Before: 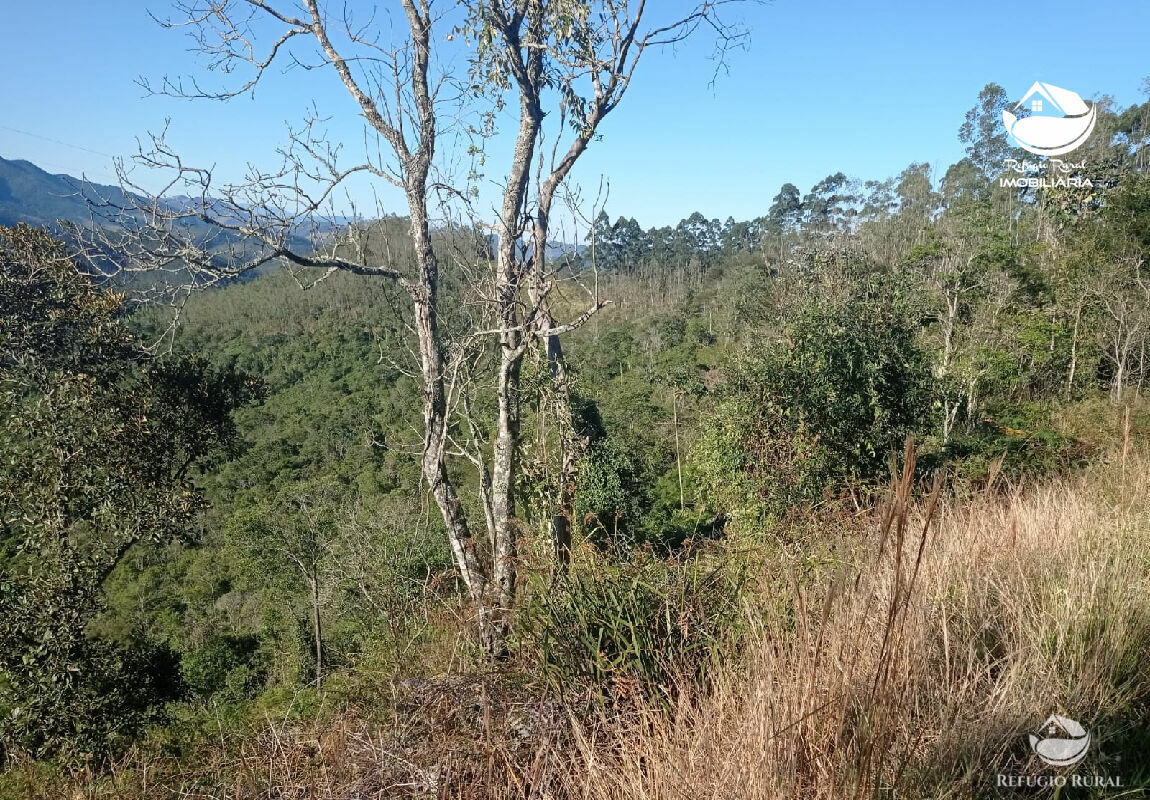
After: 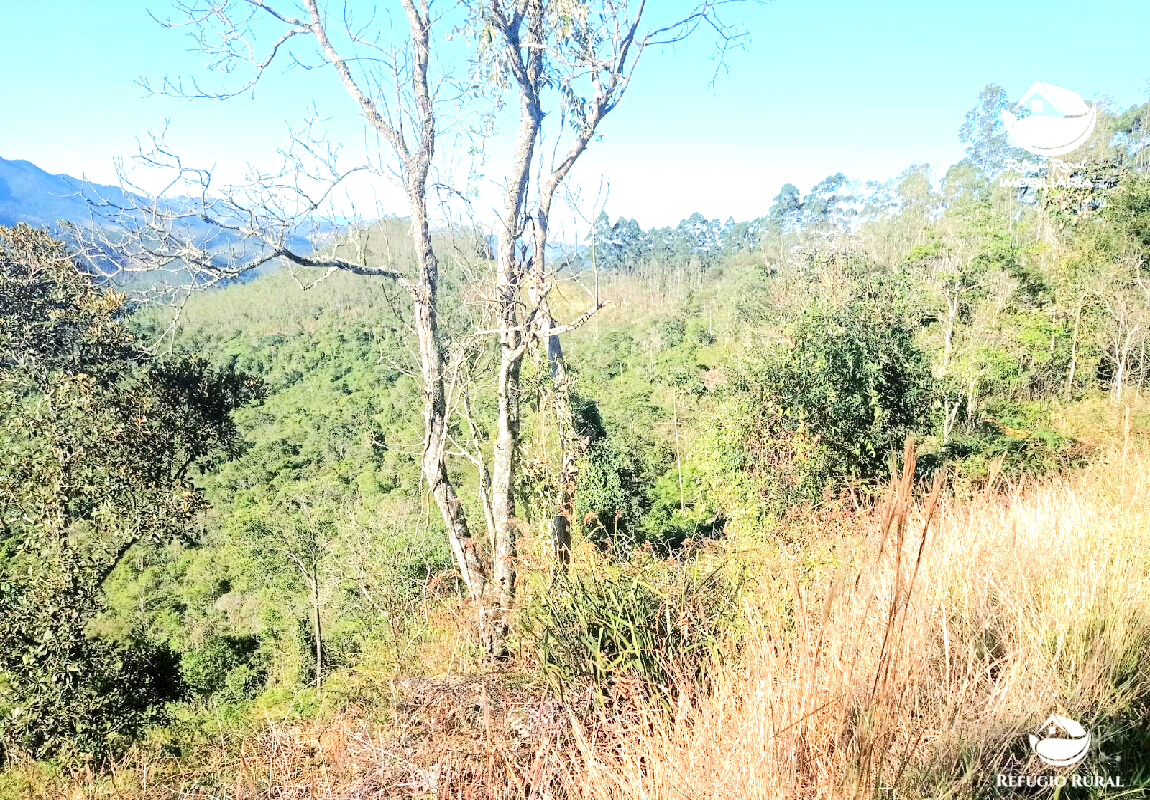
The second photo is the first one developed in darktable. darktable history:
tone equalizer: -7 EV 0.152 EV, -6 EV 0.624 EV, -5 EV 1.18 EV, -4 EV 1.31 EV, -3 EV 1.14 EV, -2 EV 0.6 EV, -1 EV 0.147 EV, edges refinement/feathering 500, mask exposure compensation -1.57 EV, preserve details no
exposure: black level correction 0.001, exposure 1.128 EV, compensate exposure bias true, compensate highlight preservation false
